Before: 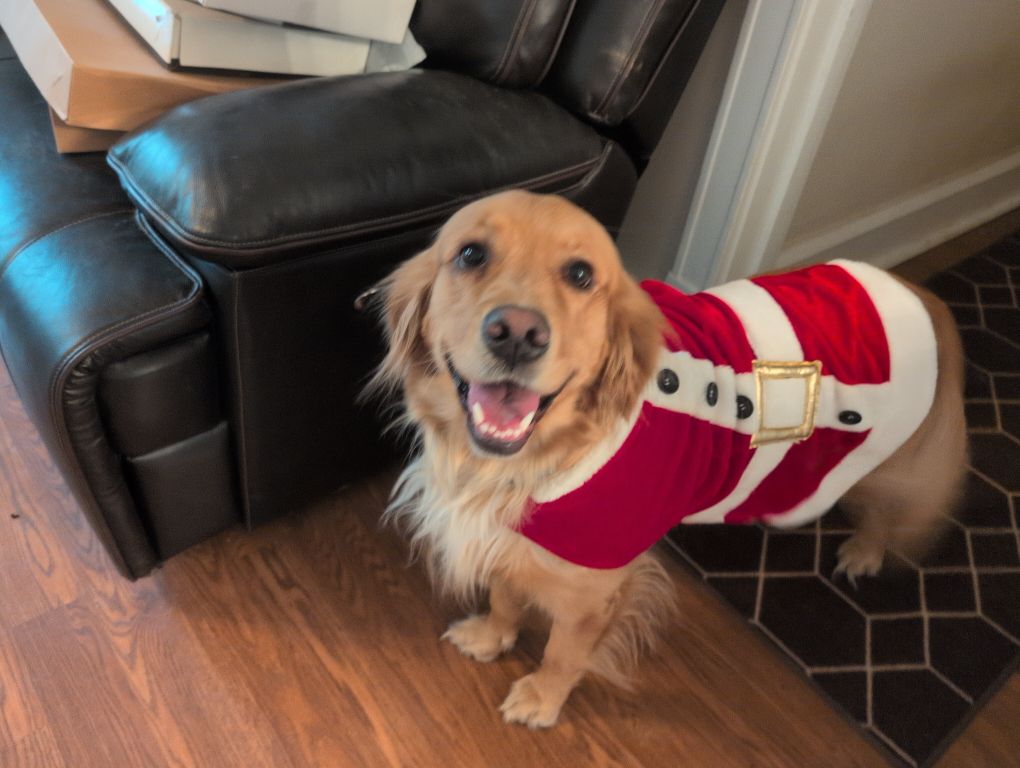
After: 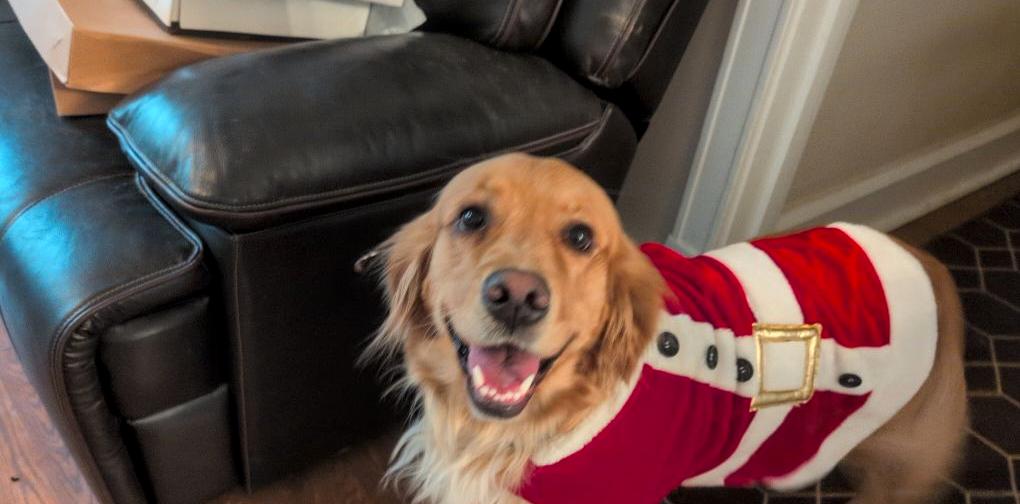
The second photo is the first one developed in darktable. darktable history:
crop and rotate: top 4.848%, bottom 29.503%
local contrast: on, module defaults
color balance rgb: shadows fall-off 101%, linear chroma grading › mid-tones 7.63%, perceptual saturation grading › mid-tones 11.68%, mask middle-gray fulcrum 22.45%, global vibrance 10.11%, saturation formula JzAzBz (2021)
exposure: compensate highlight preservation false
